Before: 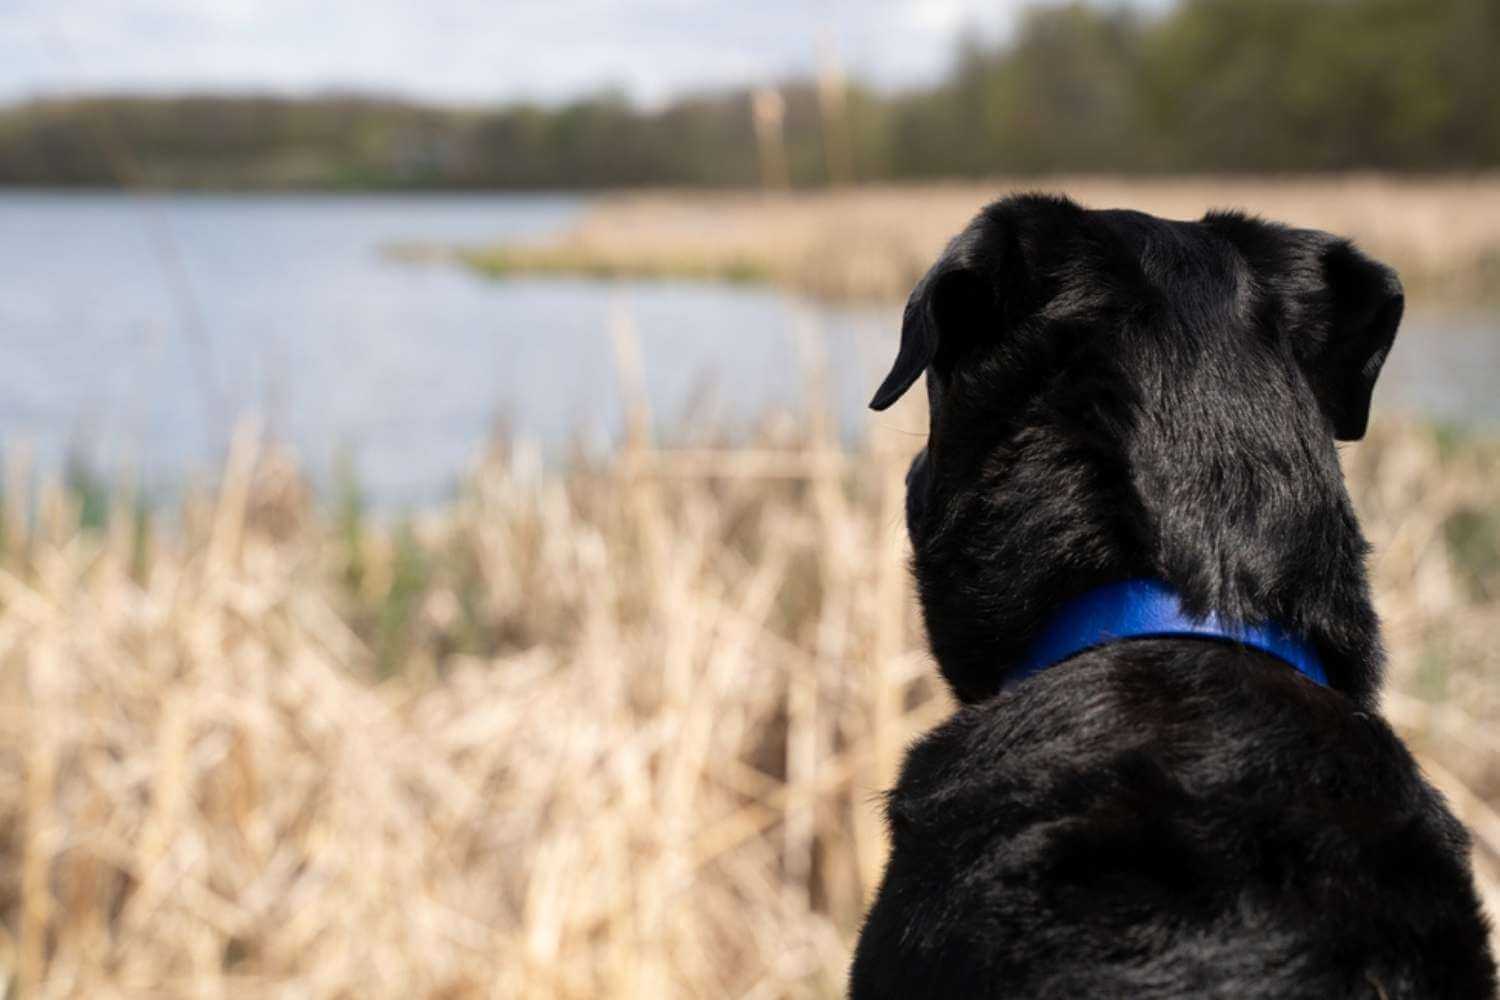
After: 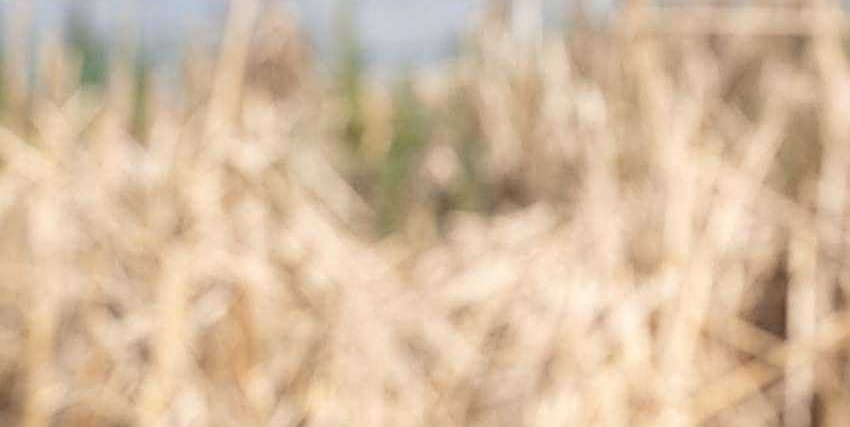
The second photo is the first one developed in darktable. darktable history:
crop: top 44.382%, right 43.281%, bottom 12.869%
sharpen: radius 1.973
